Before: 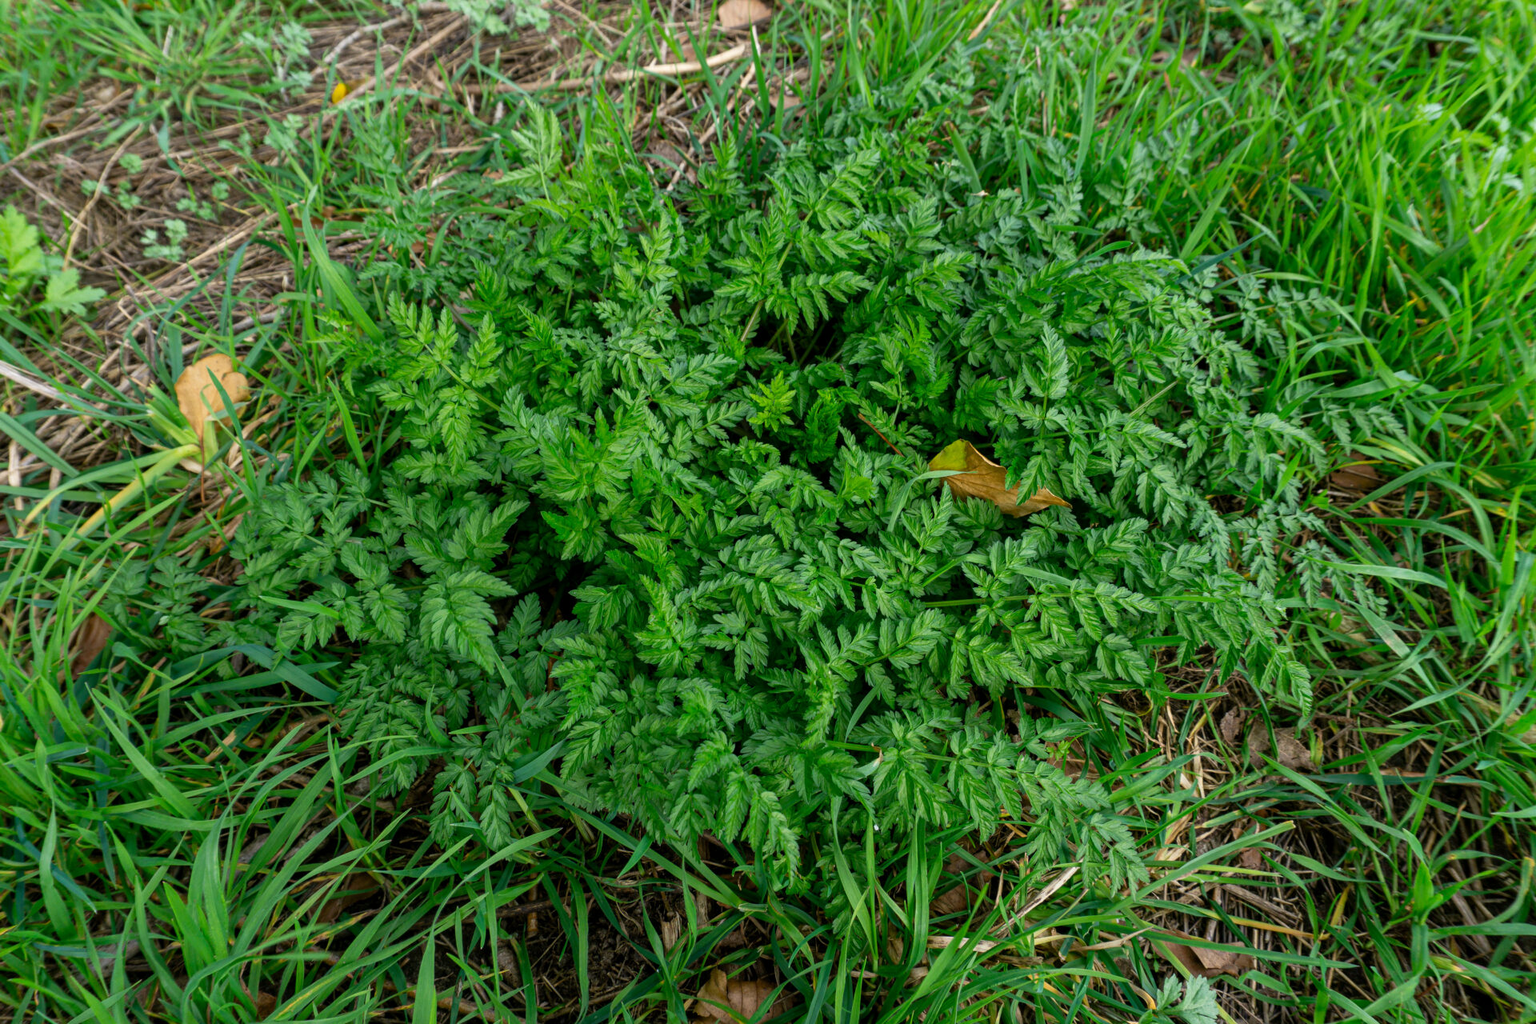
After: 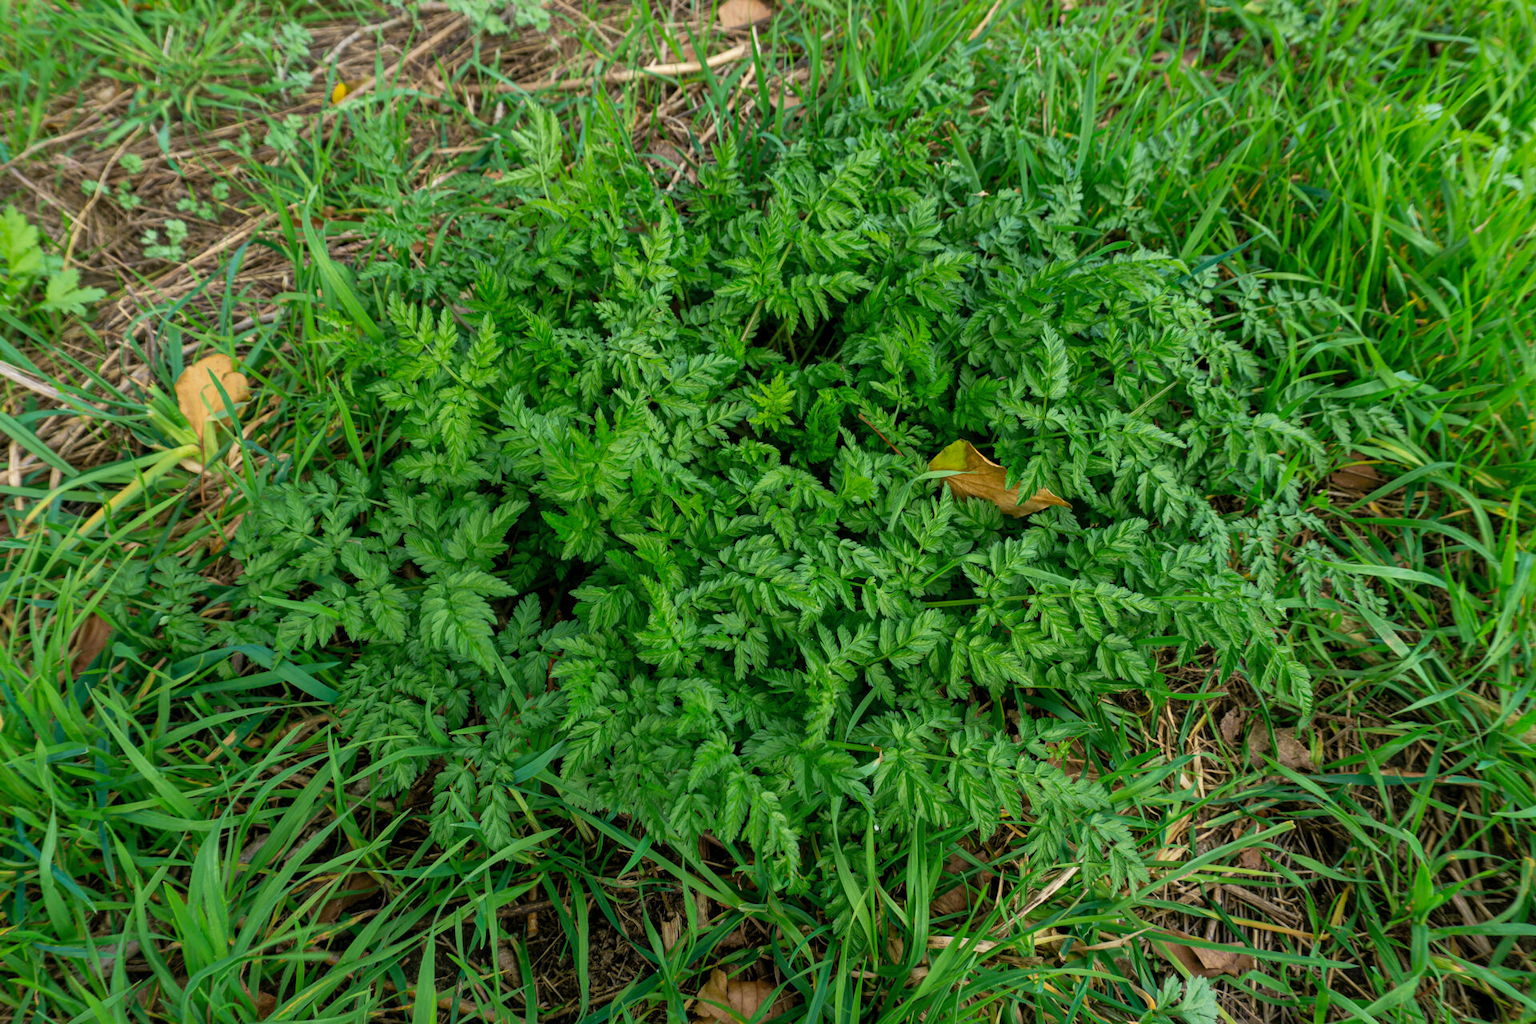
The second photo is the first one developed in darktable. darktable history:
shadows and highlights: on, module defaults
velvia: on, module defaults
color correction: highlights b* 3
